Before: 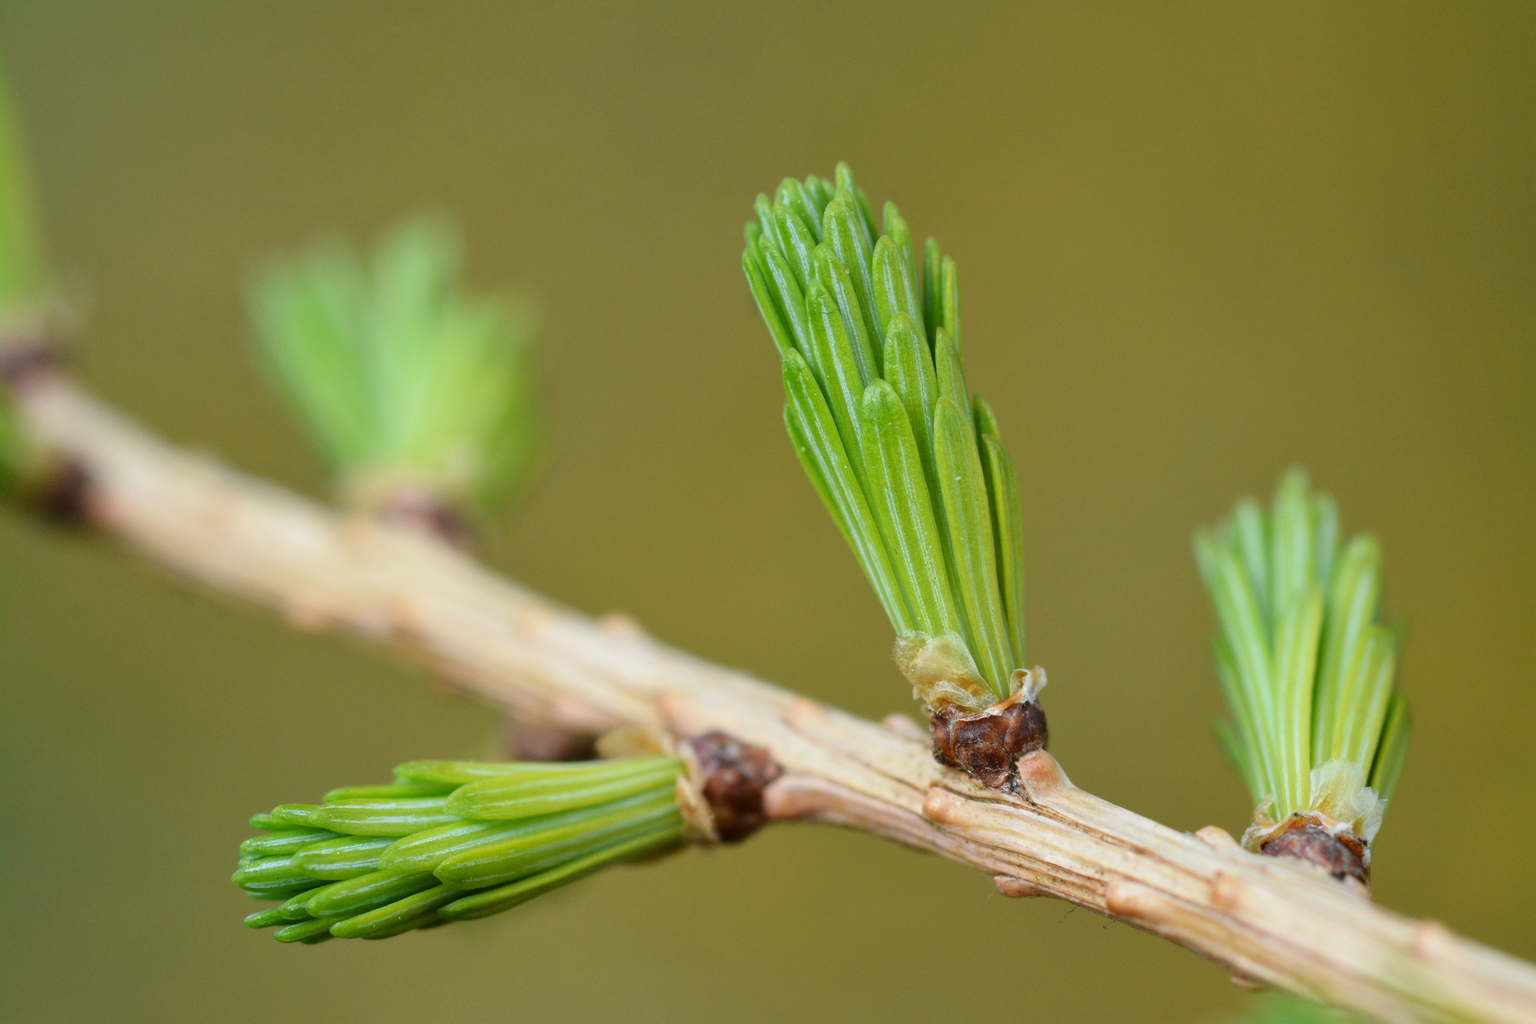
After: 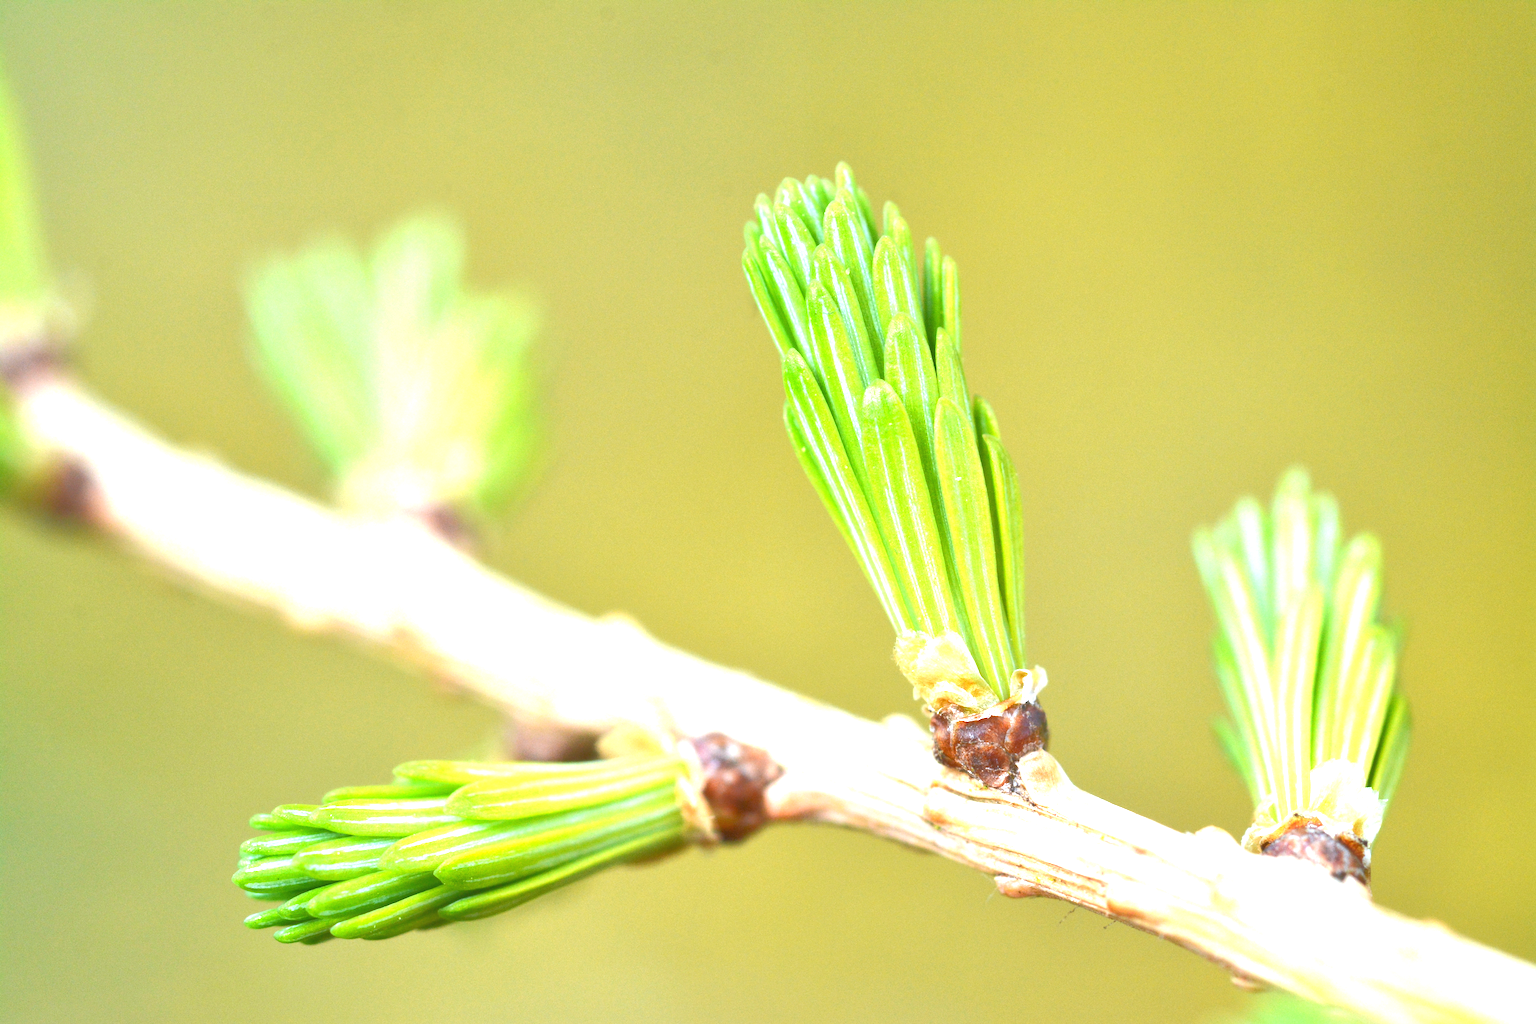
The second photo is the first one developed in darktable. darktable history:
tone equalizer: -7 EV 0.15 EV, -6 EV 0.6 EV, -5 EV 1.15 EV, -4 EV 1.33 EV, -3 EV 1.15 EV, -2 EV 0.6 EV, -1 EV 0.15 EV, mask exposure compensation -0.5 EV
white balance: red 0.976, blue 1.04
exposure: black level correction 0, exposure 1.675 EV, compensate exposure bias true, compensate highlight preservation false
